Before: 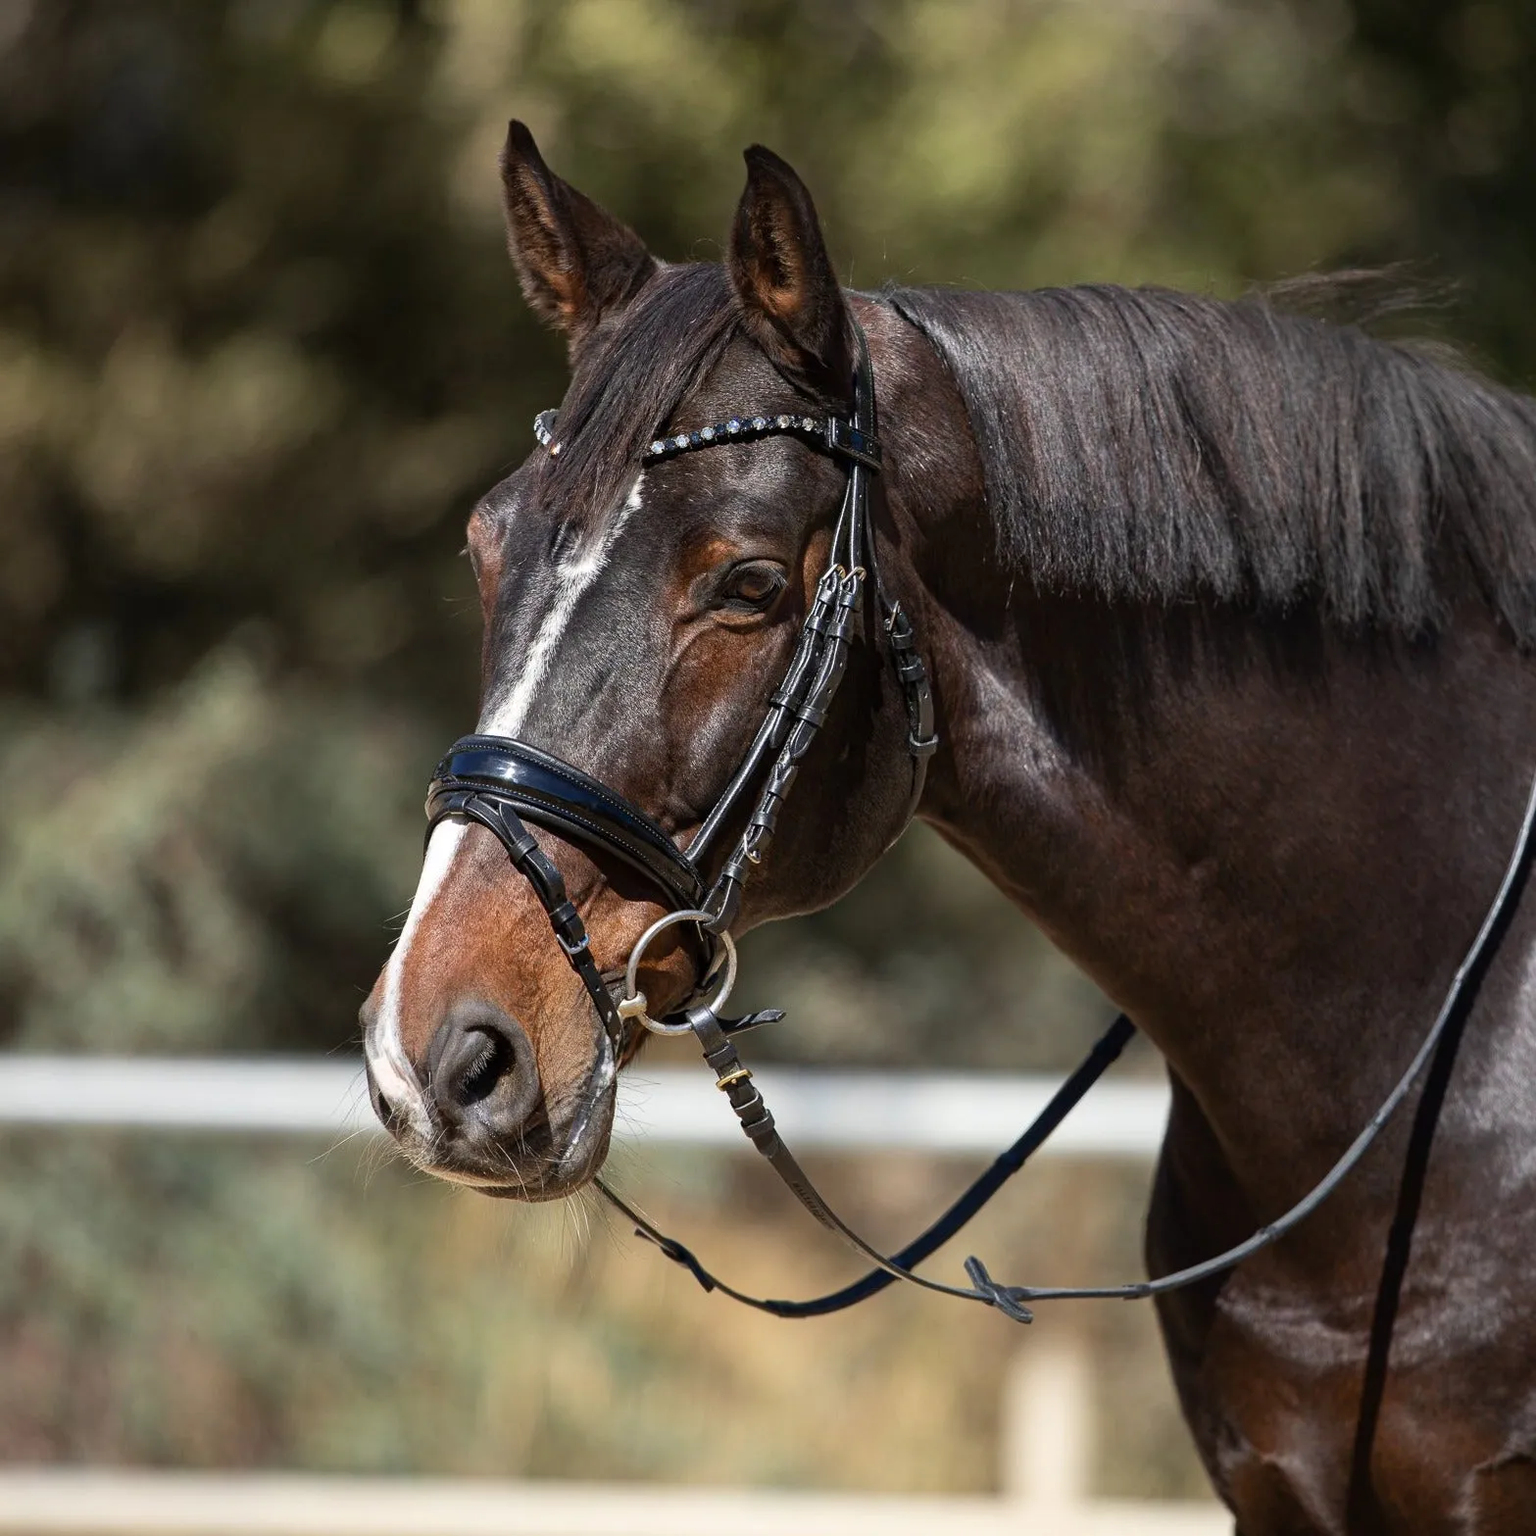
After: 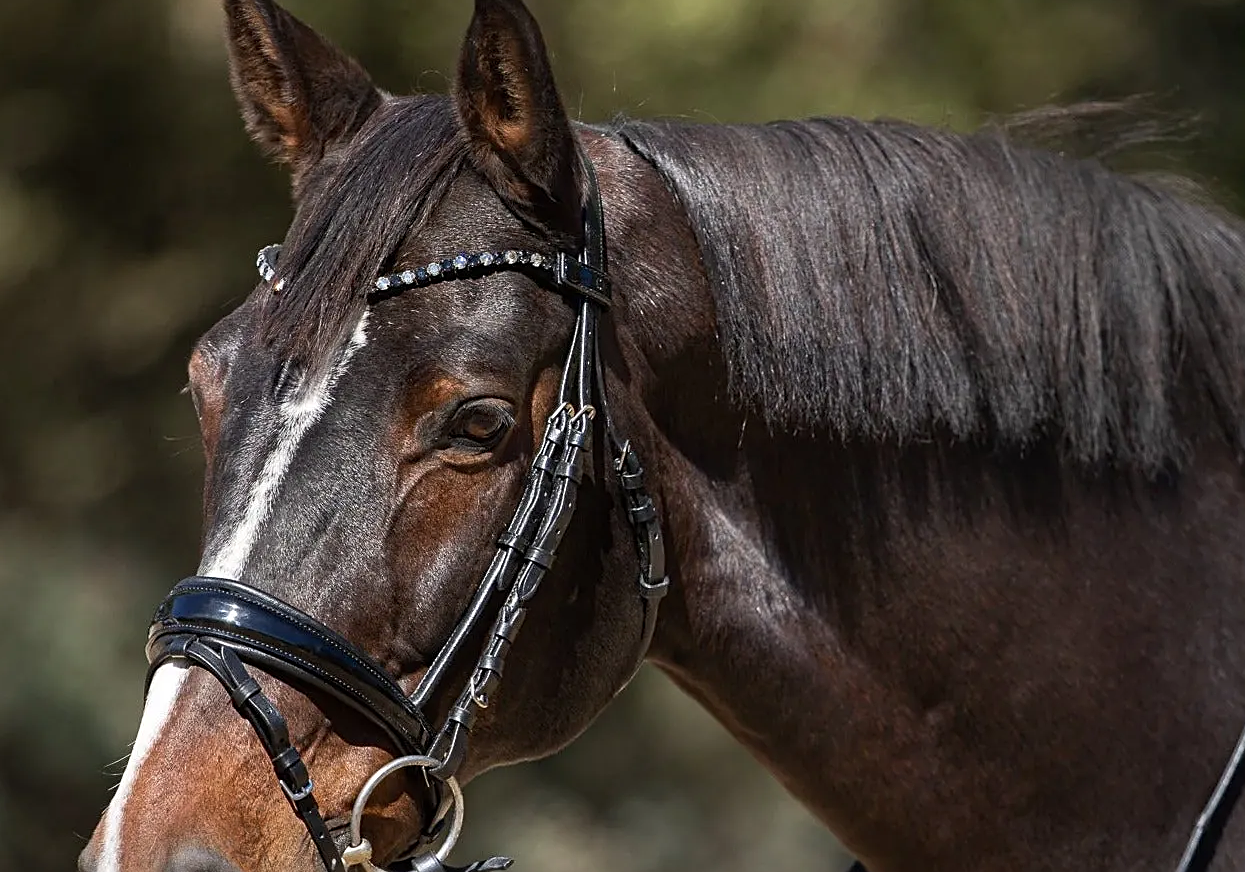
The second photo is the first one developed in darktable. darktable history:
sharpen: on, module defaults
crop: left 18.38%, top 11.092%, right 2.134%, bottom 33.217%
